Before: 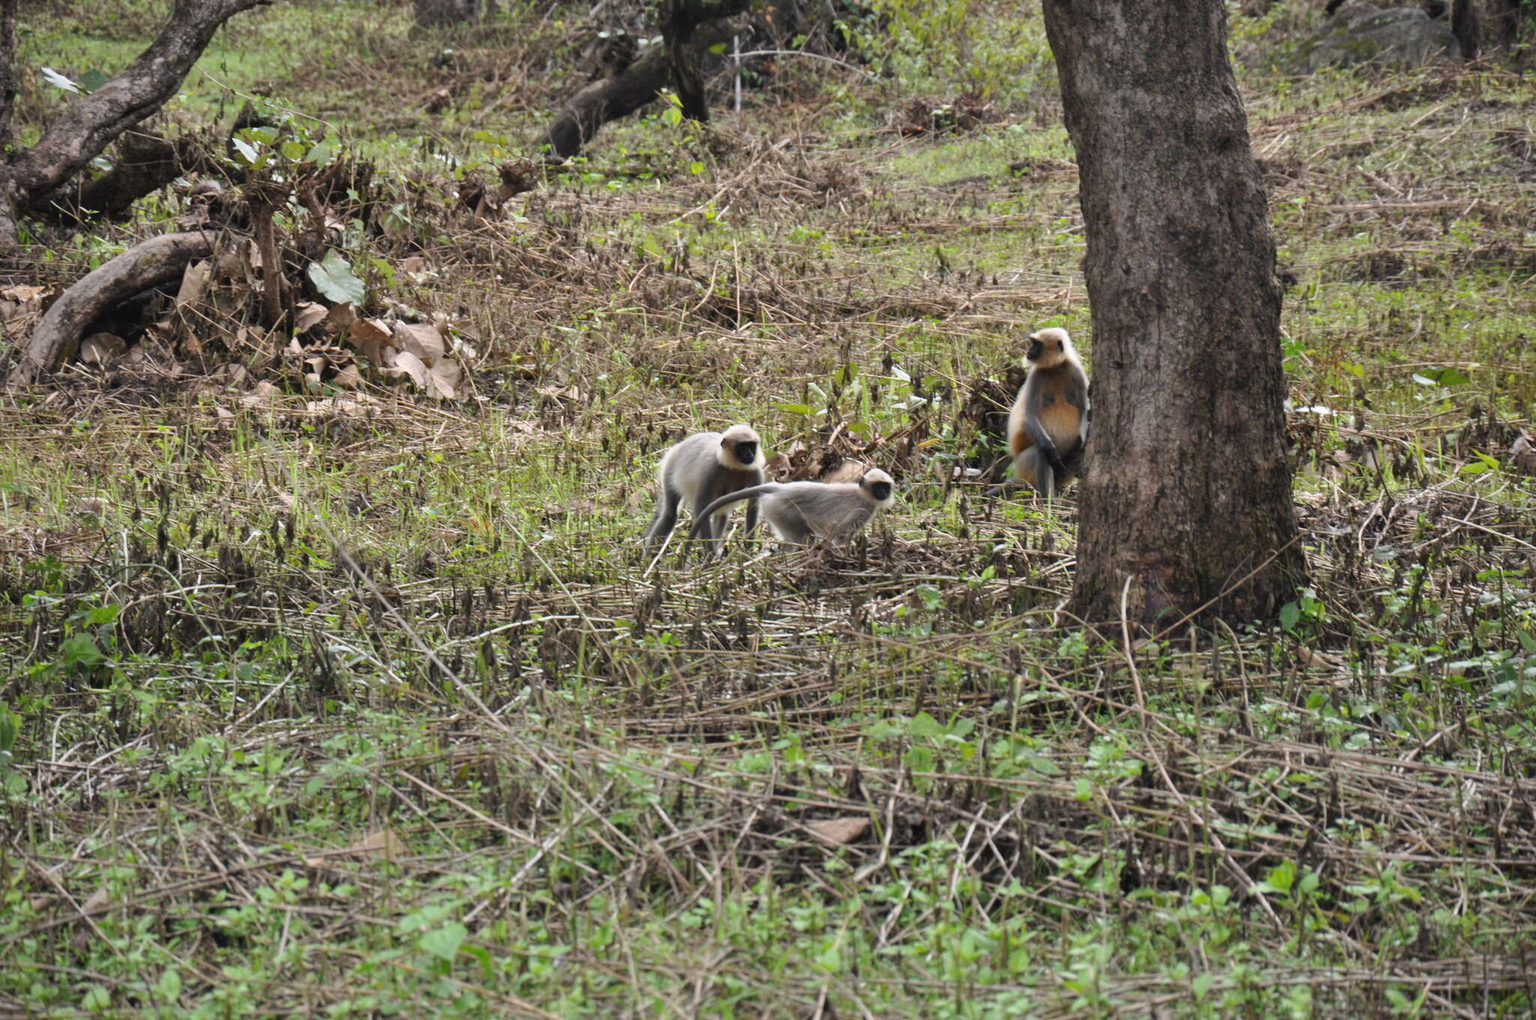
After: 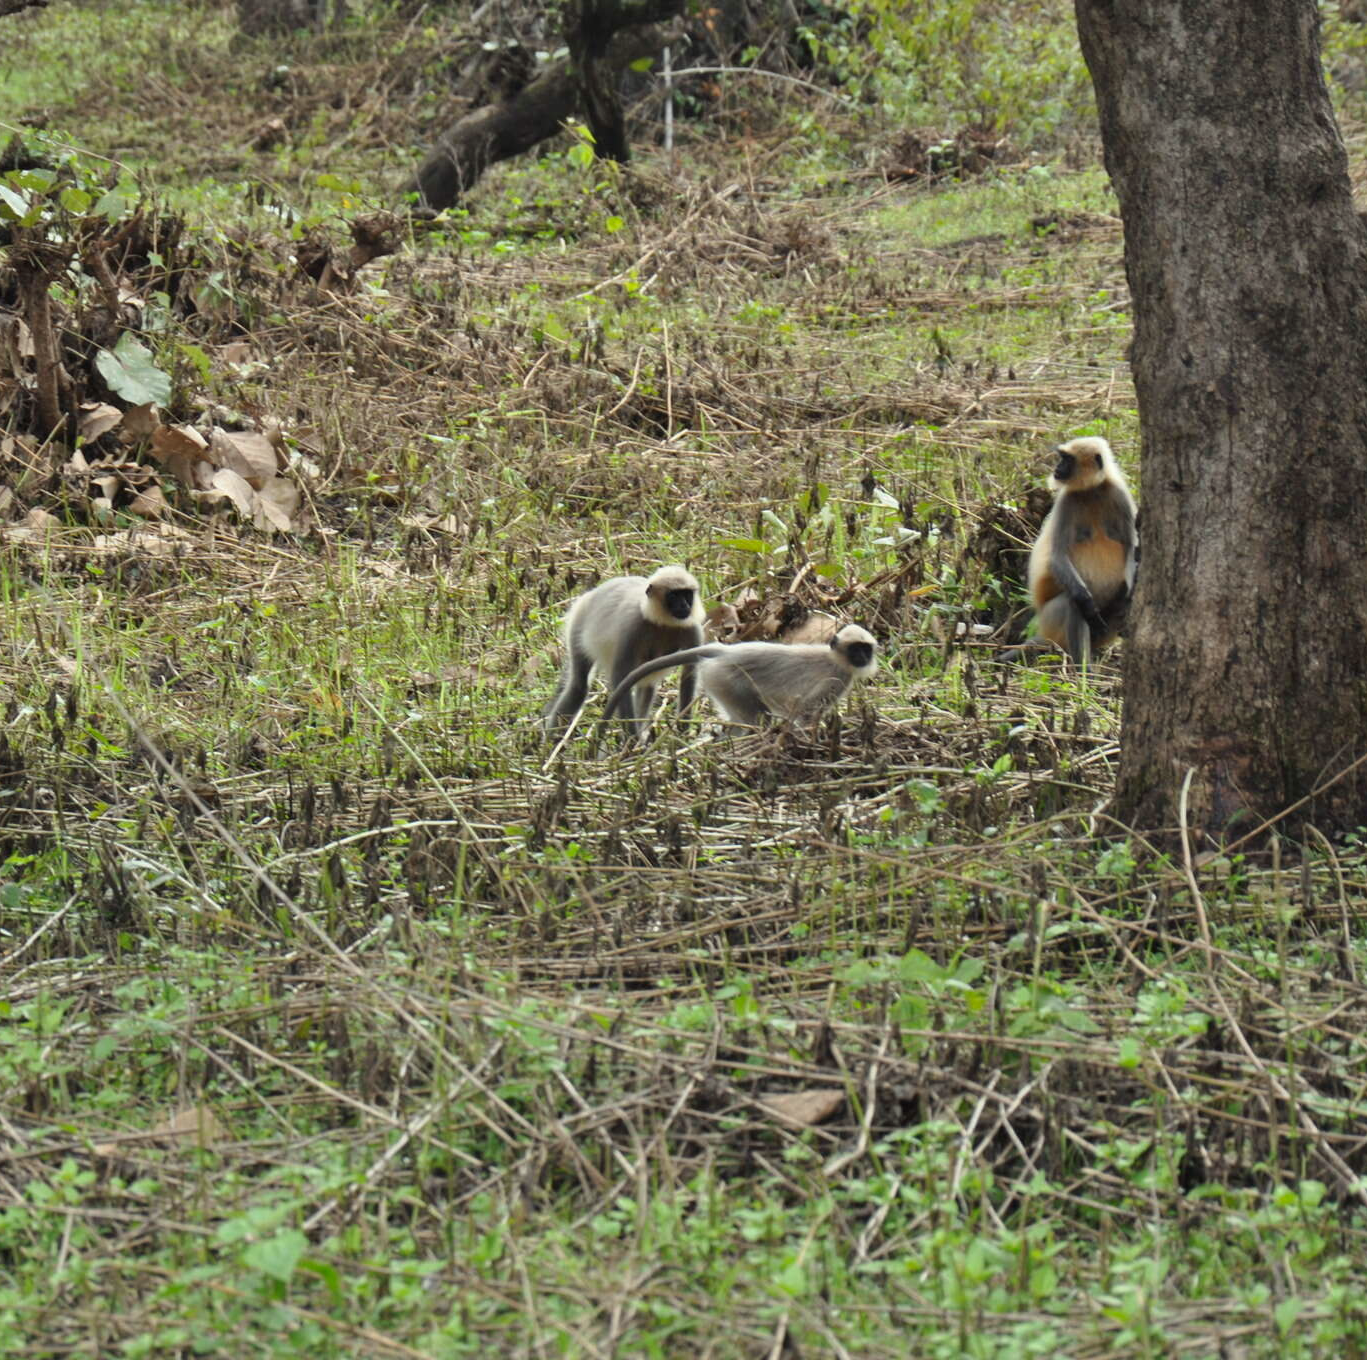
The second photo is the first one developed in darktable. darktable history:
crop: left 15.384%, right 17.845%
color correction: highlights a* -4.29, highlights b* 6.5
